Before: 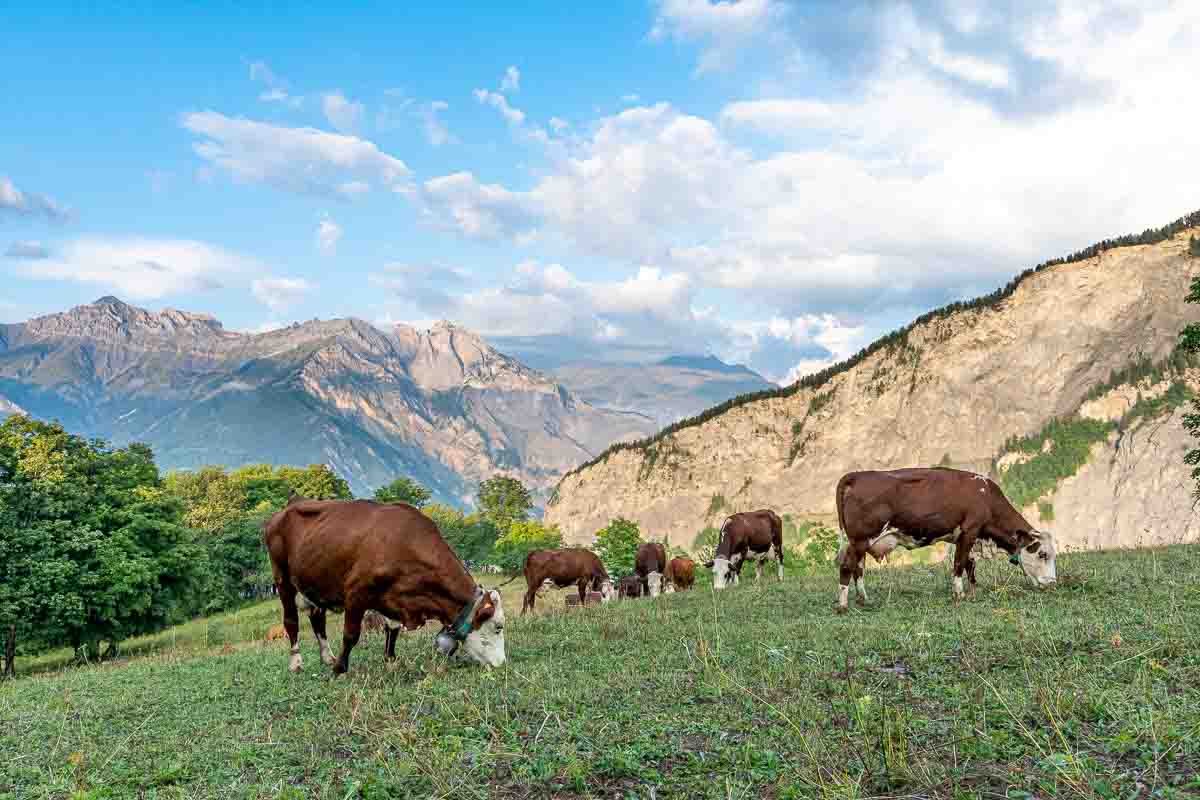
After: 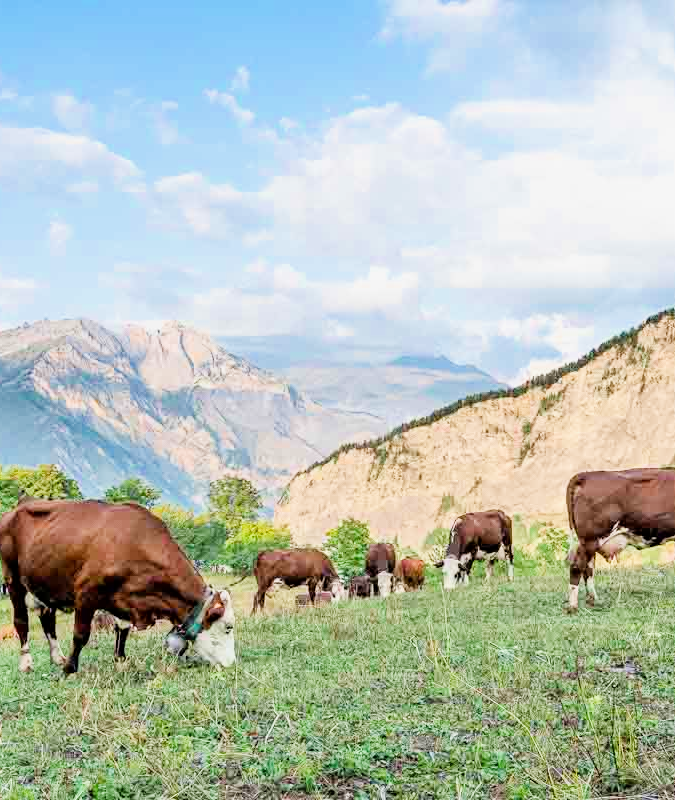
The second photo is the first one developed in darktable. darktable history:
exposure: exposure 1.2 EV, compensate highlight preservation false
filmic rgb: black relative exposure -7.65 EV, white relative exposure 4.56 EV, hardness 3.61, contrast 1.05
crop and rotate: left 22.516%, right 21.234%
